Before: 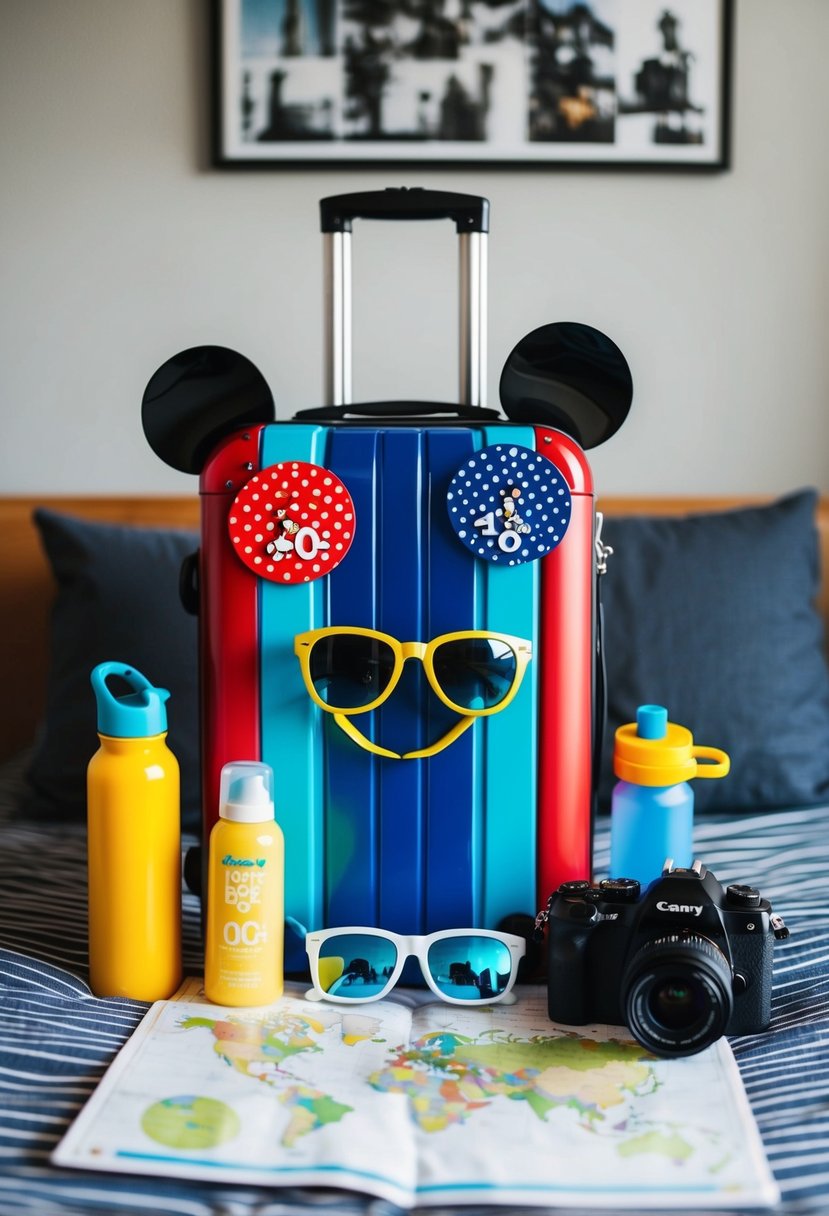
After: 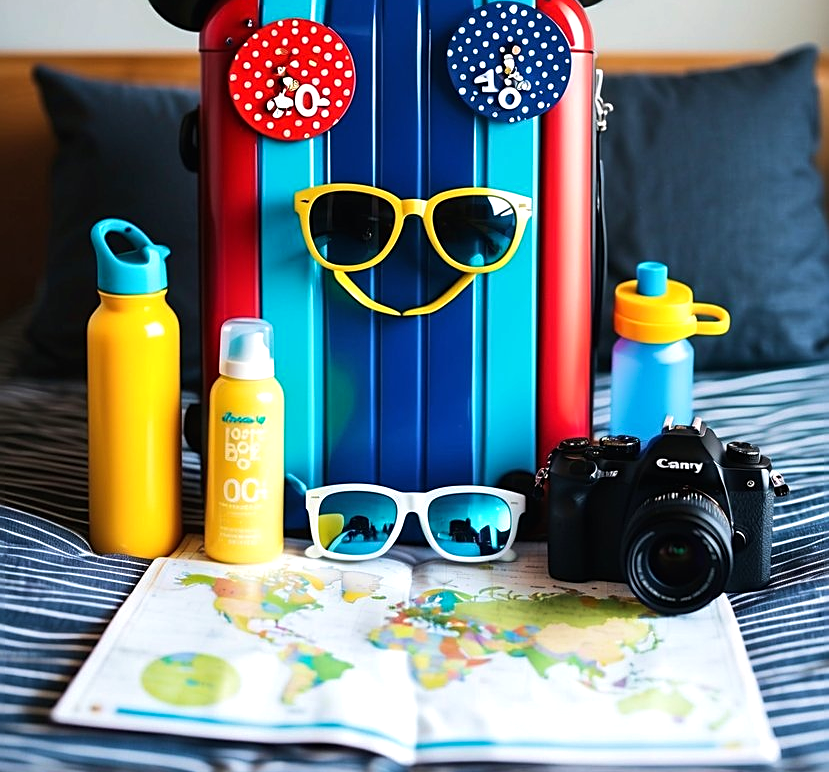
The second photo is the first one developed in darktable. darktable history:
sharpen: on, module defaults
tone equalizer: -8 EV -0.417 EV, -7 EV -0.389 EV, -6 EV -0.333 EV, -5 EV -0.222 EV, -3 EV 0.222 EV, -2 EV 0.333 EV, -1 EV 0.389 EV, +0 EV 0.417 EV, edges refinement/feathering 500, mask exposure compensation -1.57 EV, preserve details no
velvia: on, module defaults
crop and rotate: top 36.435%
